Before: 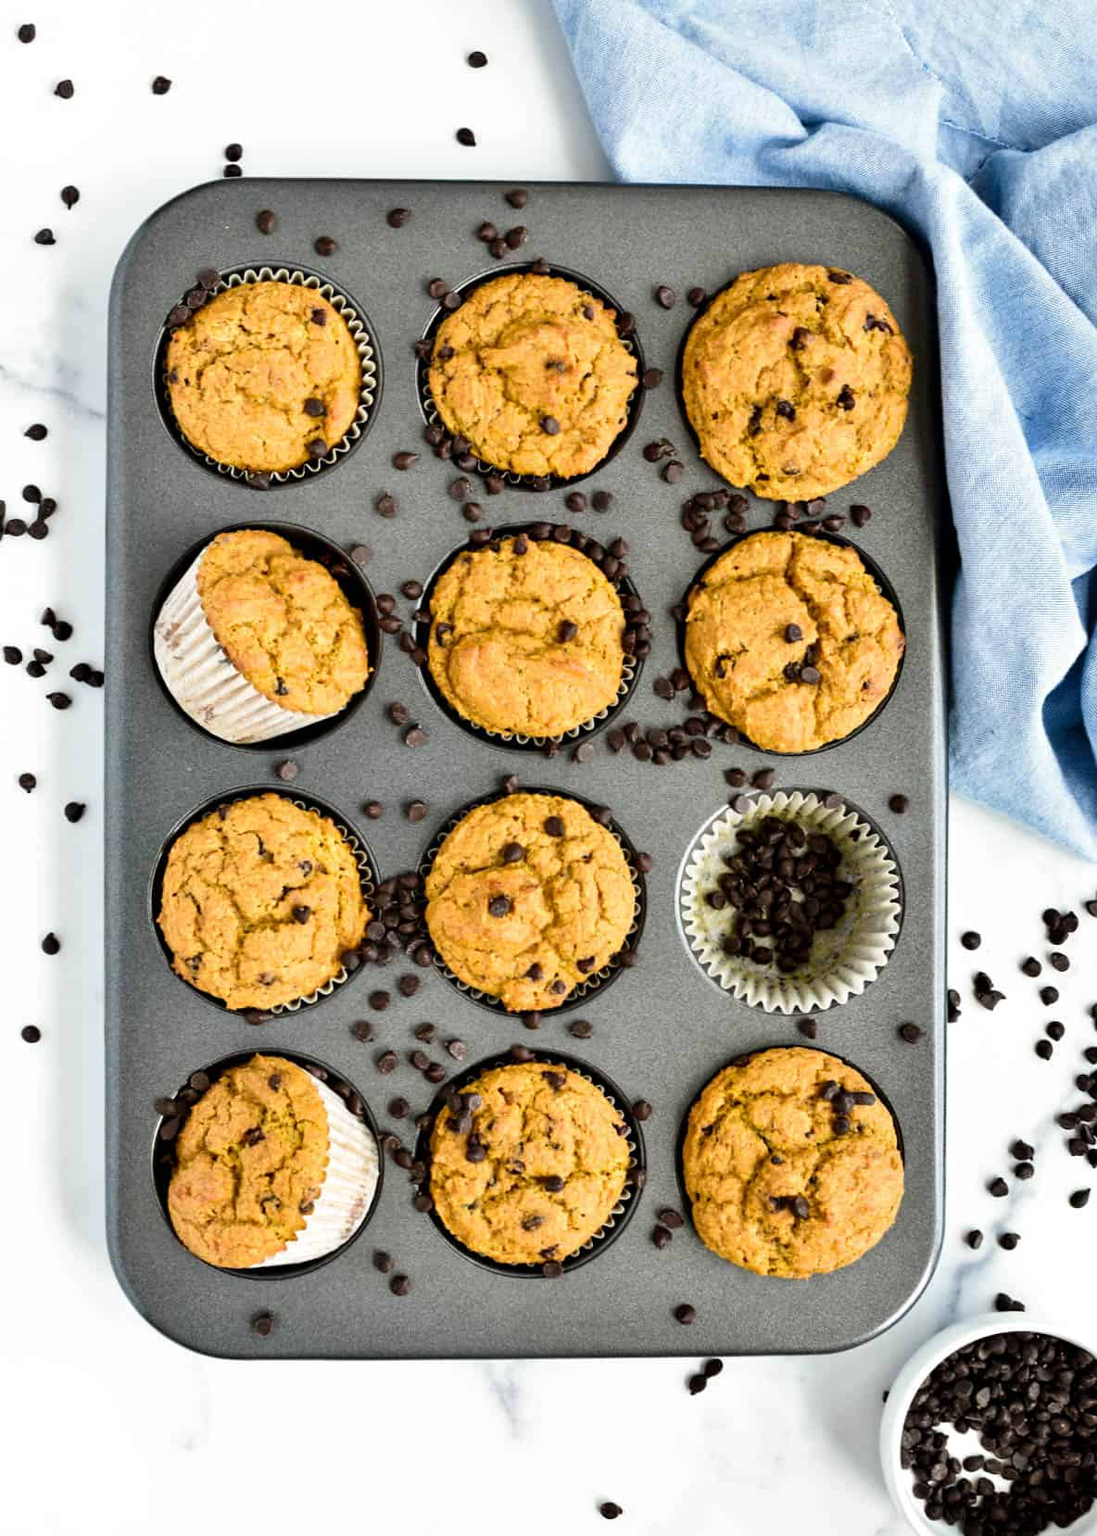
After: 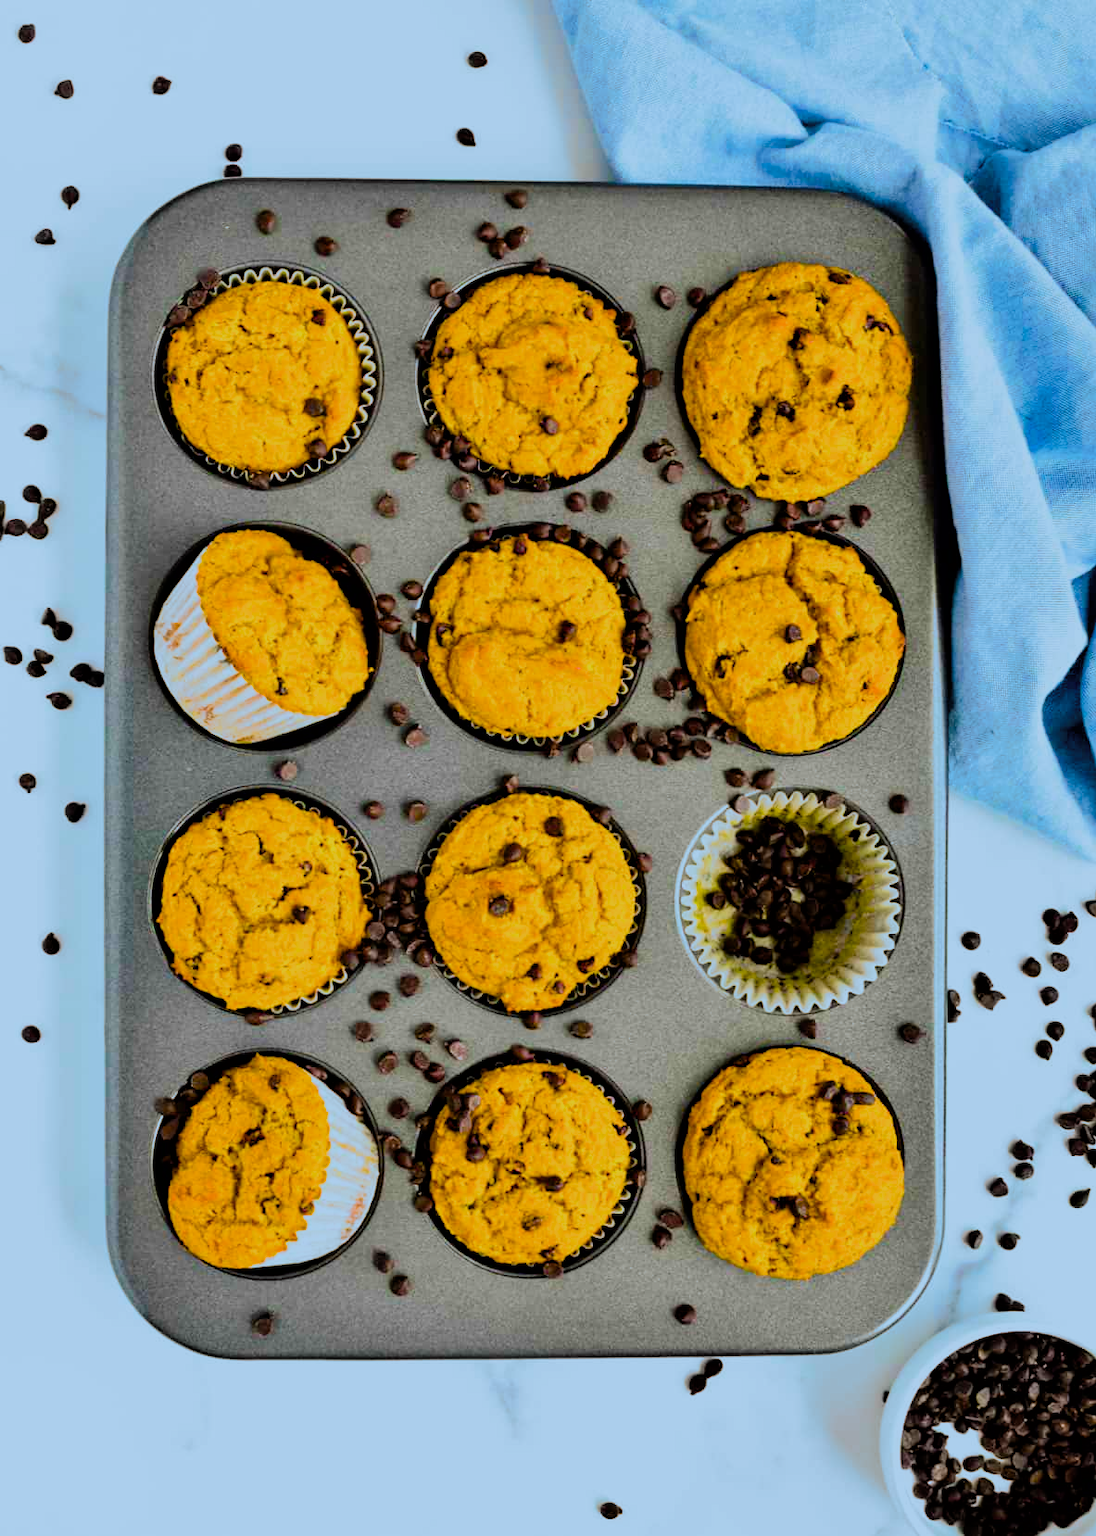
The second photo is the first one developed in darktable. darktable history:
split-toning: shadows › hue 351.18°, shadows › saturation 0.86, highlights › hue 218.82°, highlights › saturation 0.73, balance -19.167
filmic rgb: black relative exposure -7.65 EV, white relative exposure 4.56 EV, hardness 3.61, color science v6 (2022)
color balance rgb: perceptual saturation grading › global saturation 100%
